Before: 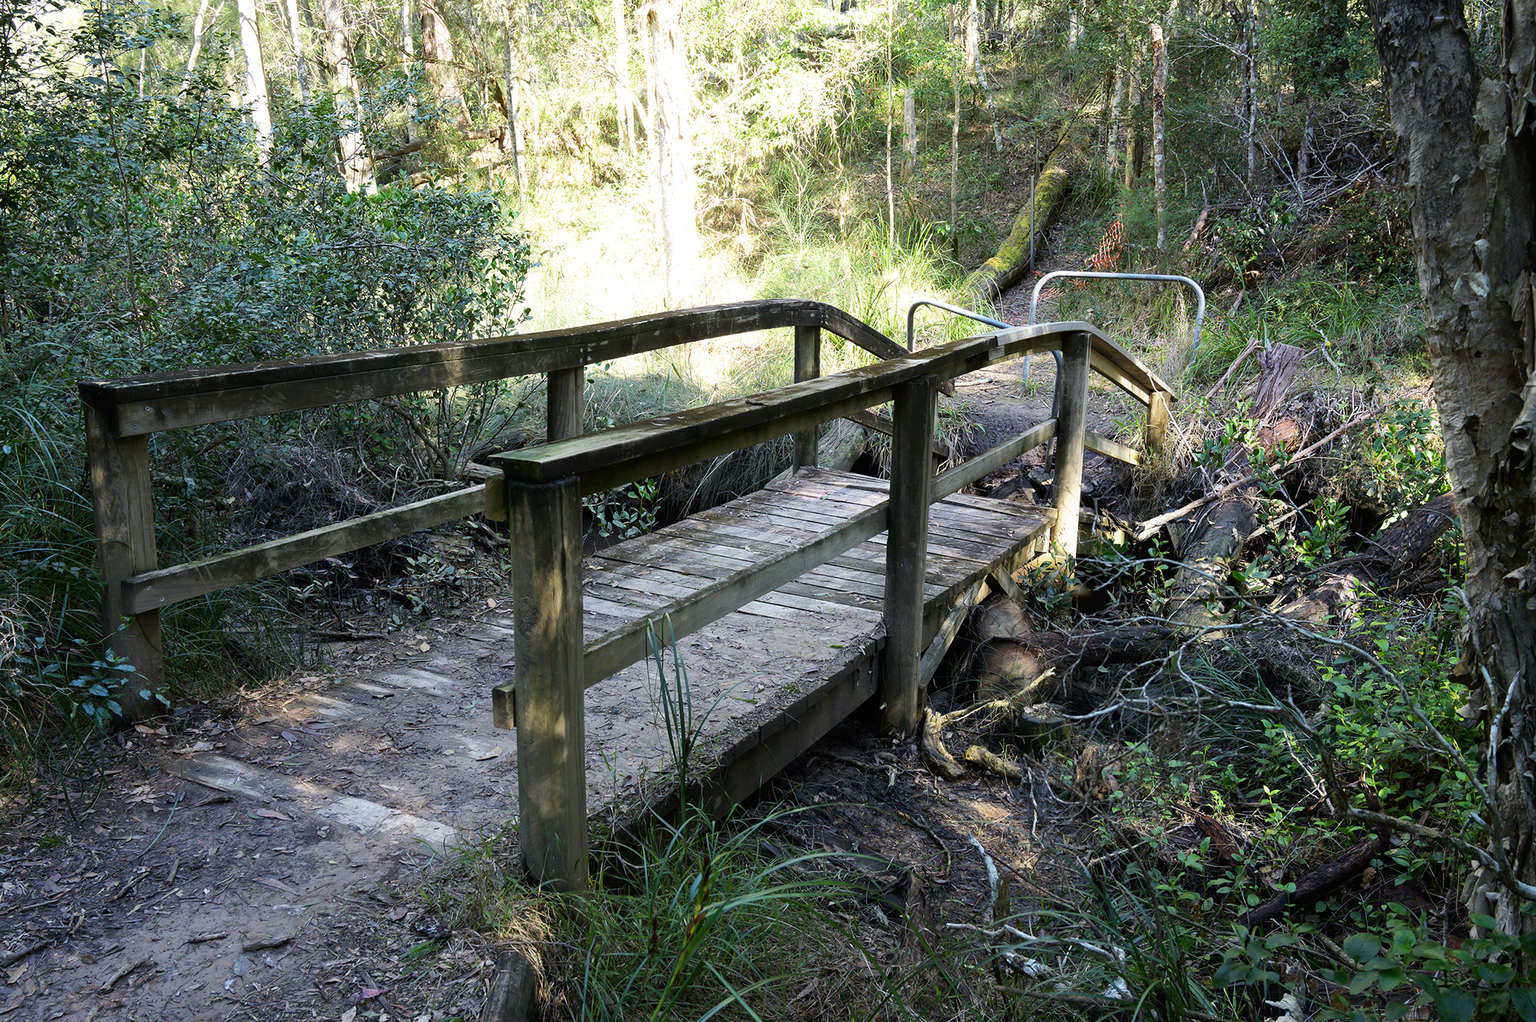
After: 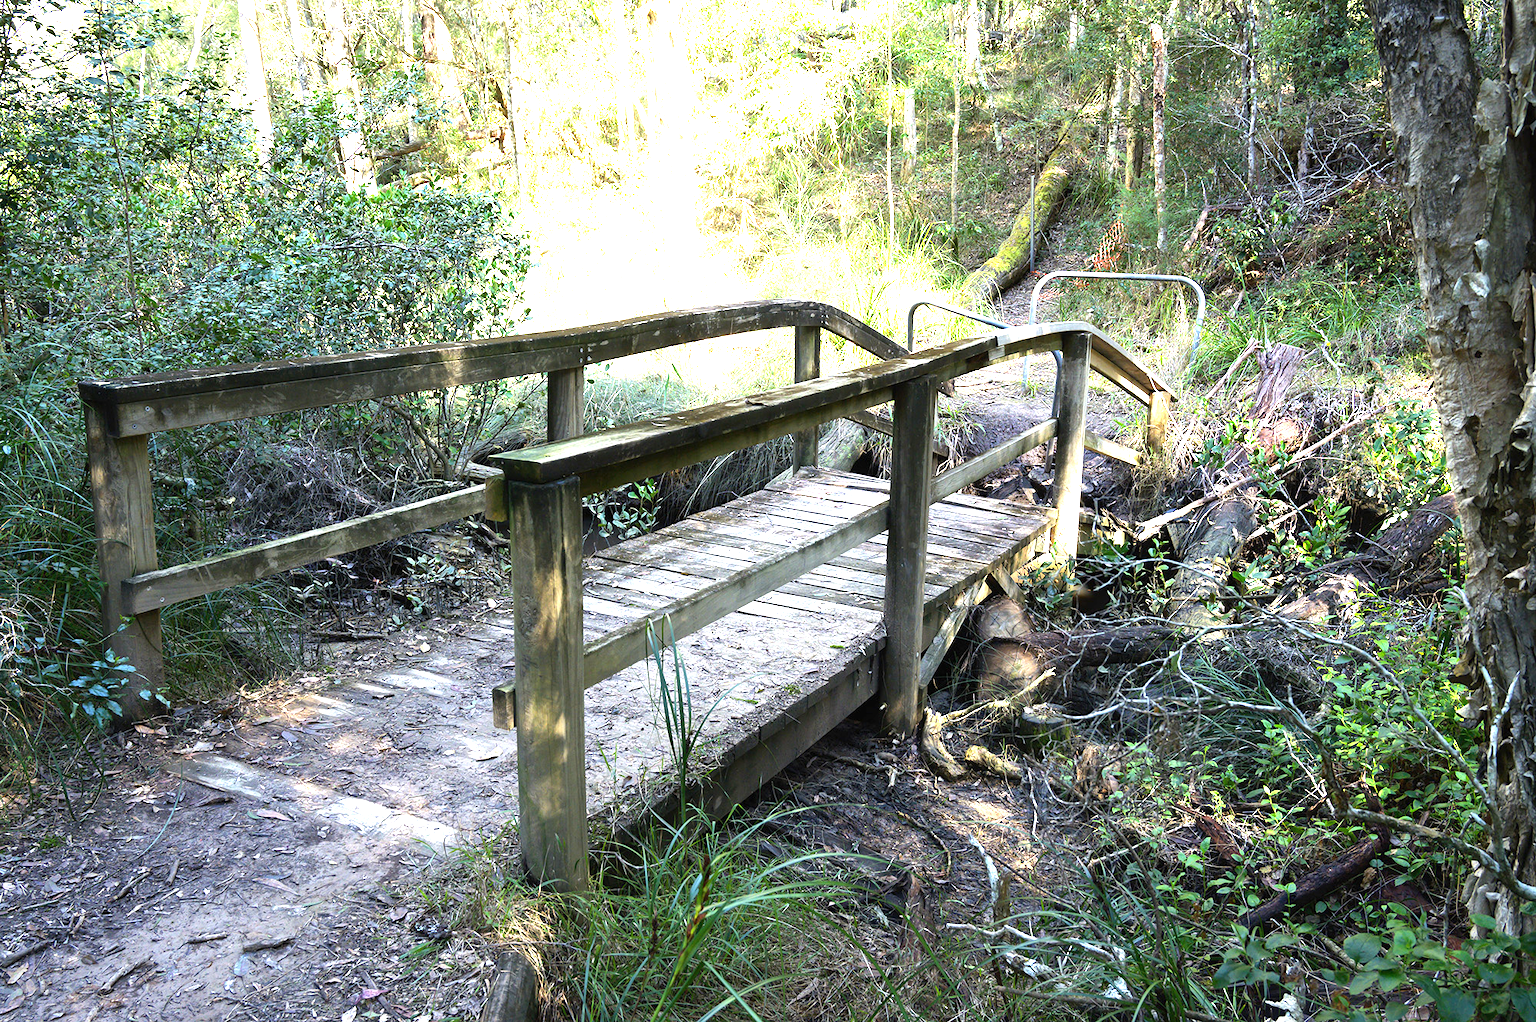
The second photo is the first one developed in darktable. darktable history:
exposure: black level correction 0, exposure 1.35 EV, compensate exposure bias true, compensate highlight preservation false
white balance: red 1.009, blue 0.985
